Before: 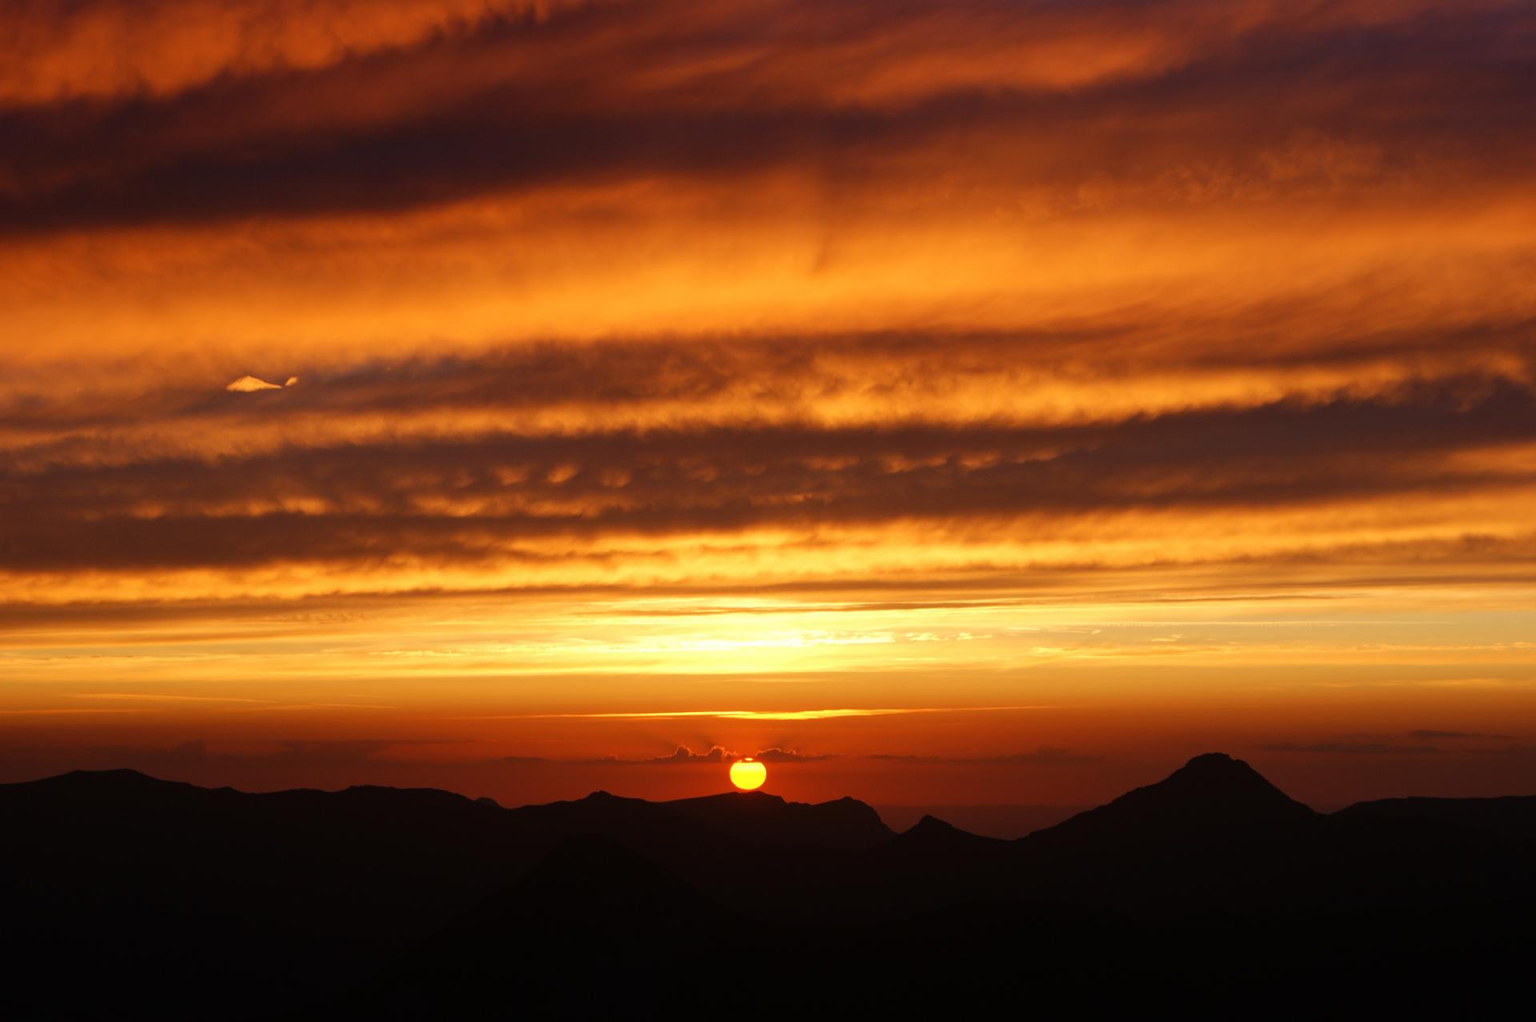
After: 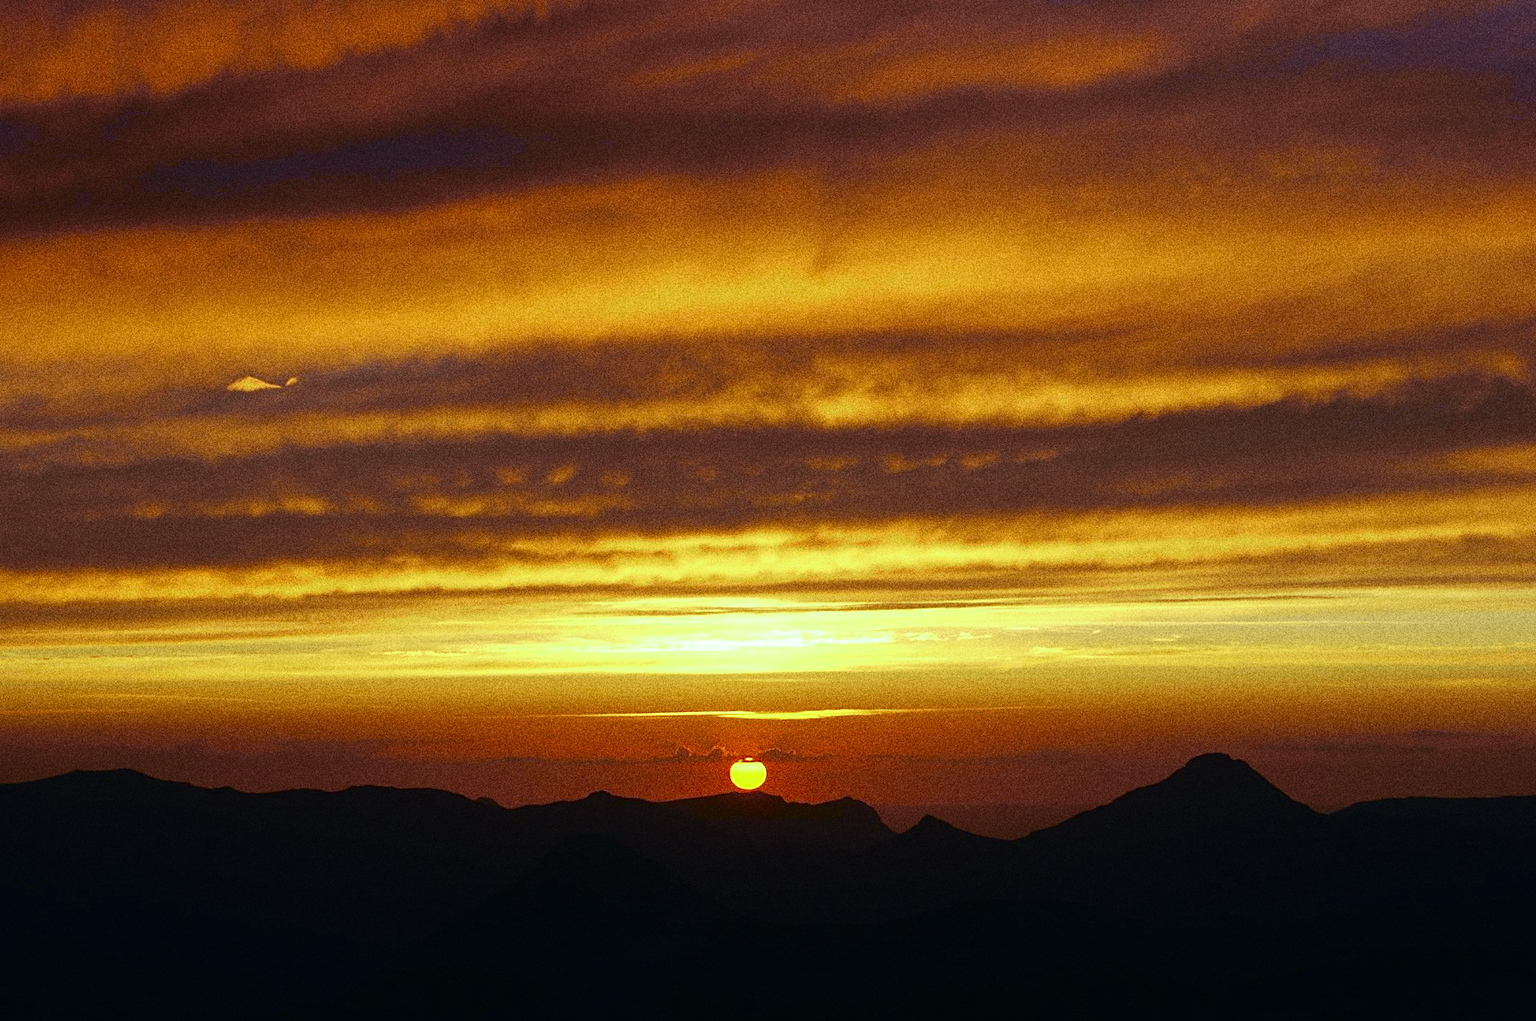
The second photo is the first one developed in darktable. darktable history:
color balance: mode lift, gamma, gain (sRGB), lift [0.997, 0.979, 1.021, 1.011], gamma [1, 1.084, 0.916, 0.998], gain [1, 0.87, 1.13, 1.101], contrast 4.55%, contrast fulcrum 38.24%, output saturation 104.09%
exposure: exposure -0.04 EV, compensate highlight preservation false
grain: coarseness 10.62 ISO, strength 55.56%
tone curve: curves: ch0 [(0, 0) (0.15, 0.17) (0.452, 0.437) (0.611, 0.588) (0.751, 0.749) (1, 1)]; ch1 [(0, 0) (0.325, 0.327) (0.412, 0.45) (0.453, 0.484) (0.5, 0.501) (0.541, 0.55) (0.617, 0.612) (0.695, 0.697) (1, 1)]; ch2 [(0, 0) (0.386, 0.397) (0.452, 0.459) (0.505, 0.498) (0.524, 0.547) (0.574, 0.566) (0.633, 0.641) (1, 1)], color space Lab, independent channels, preserve colors none
sharpen: on, module defaults
